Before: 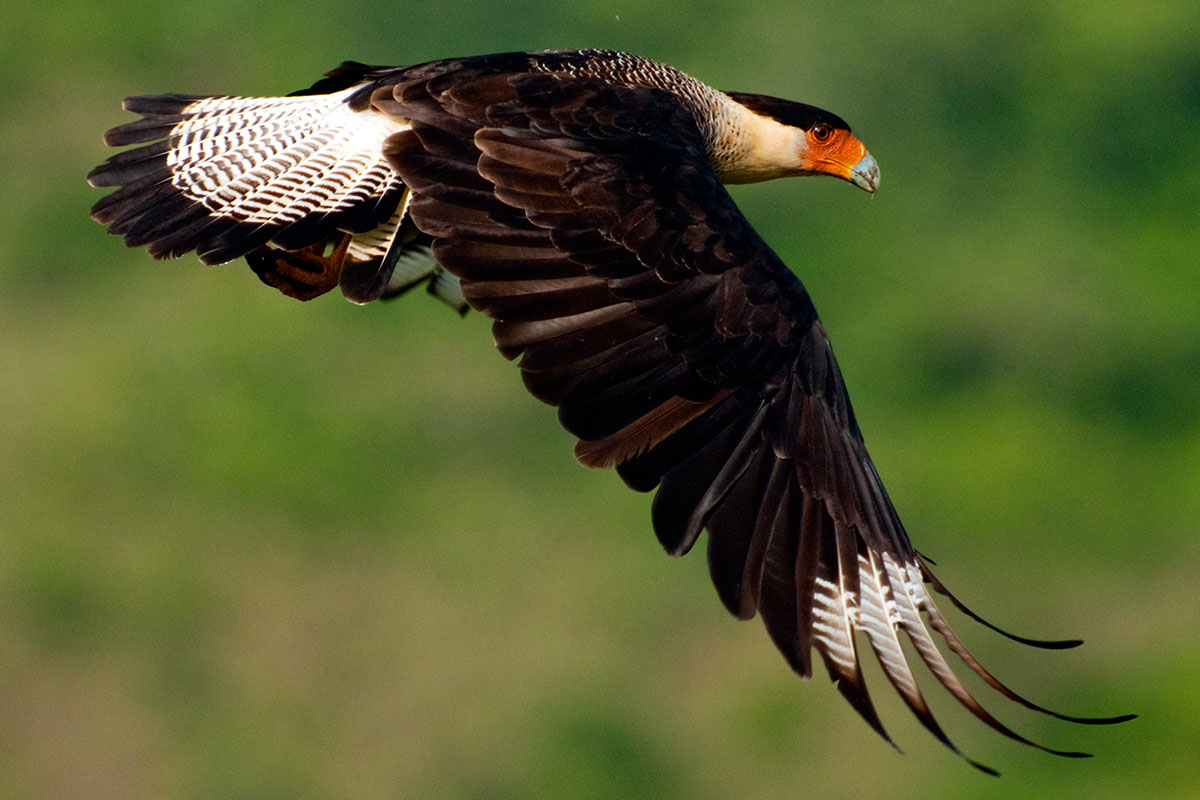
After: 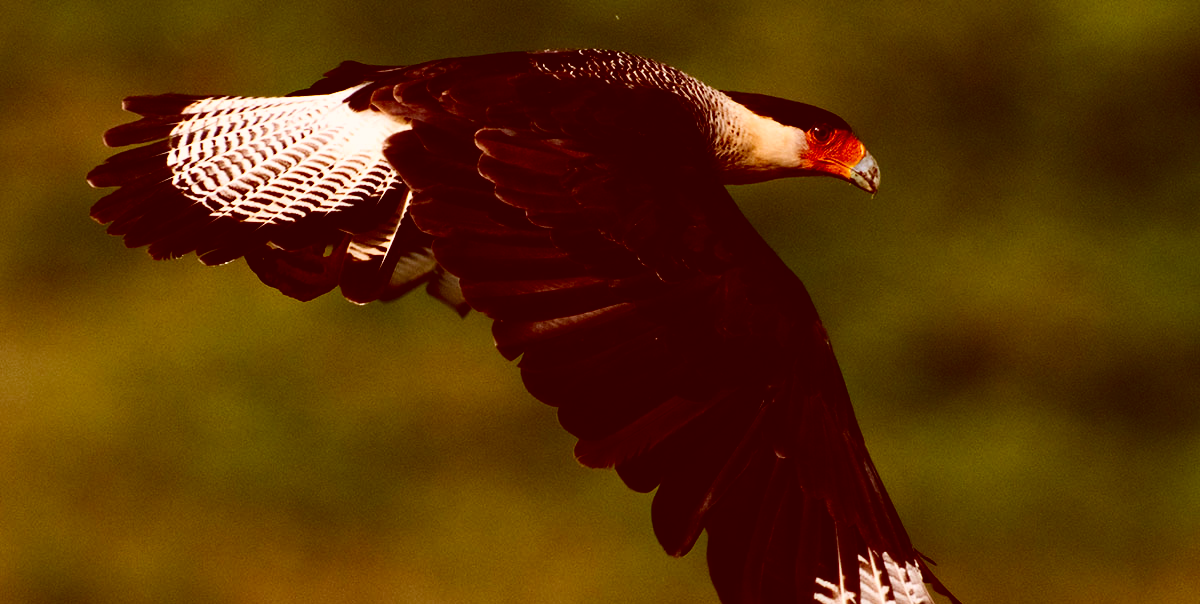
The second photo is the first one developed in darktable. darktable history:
crop: bottom 24.39%
contrast brightness saturation: contrast 0.221, brightness -0.193, saturation 0.237
color correction: highlights a* 9.13, highlights b* 9.01, shadows a* 39.61, shadows b* 39.83, saturation 0.791
